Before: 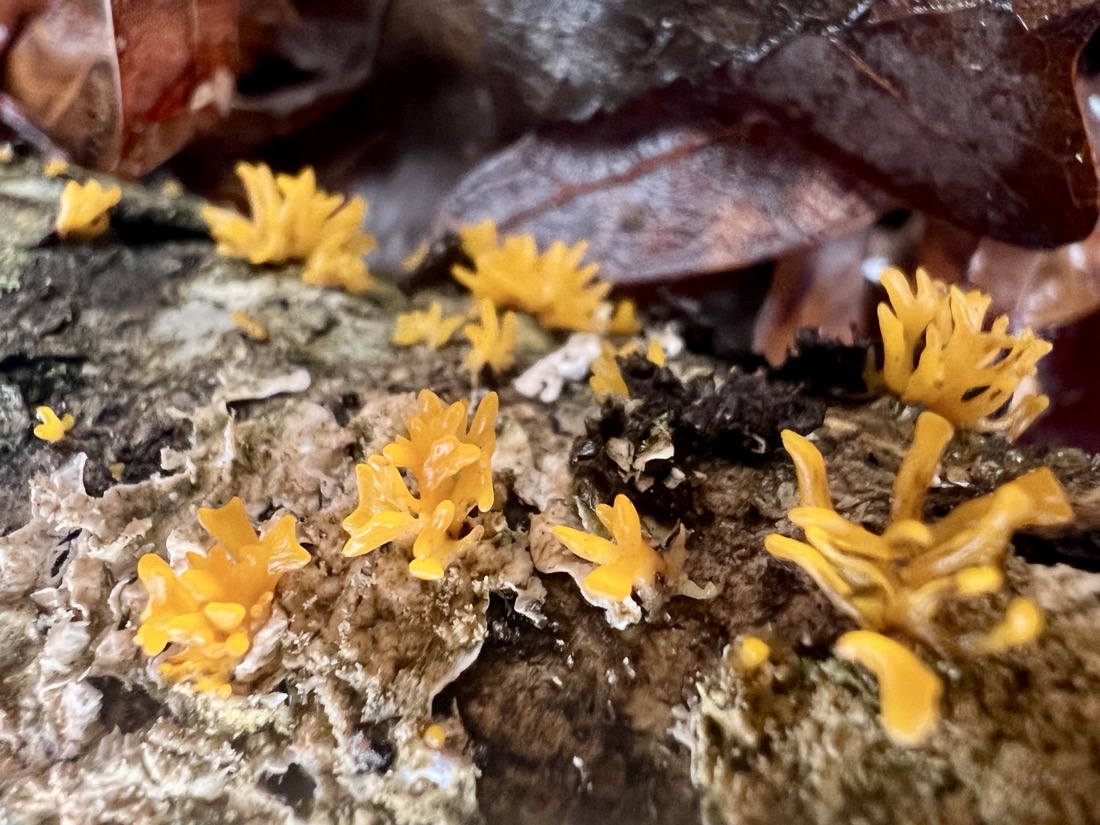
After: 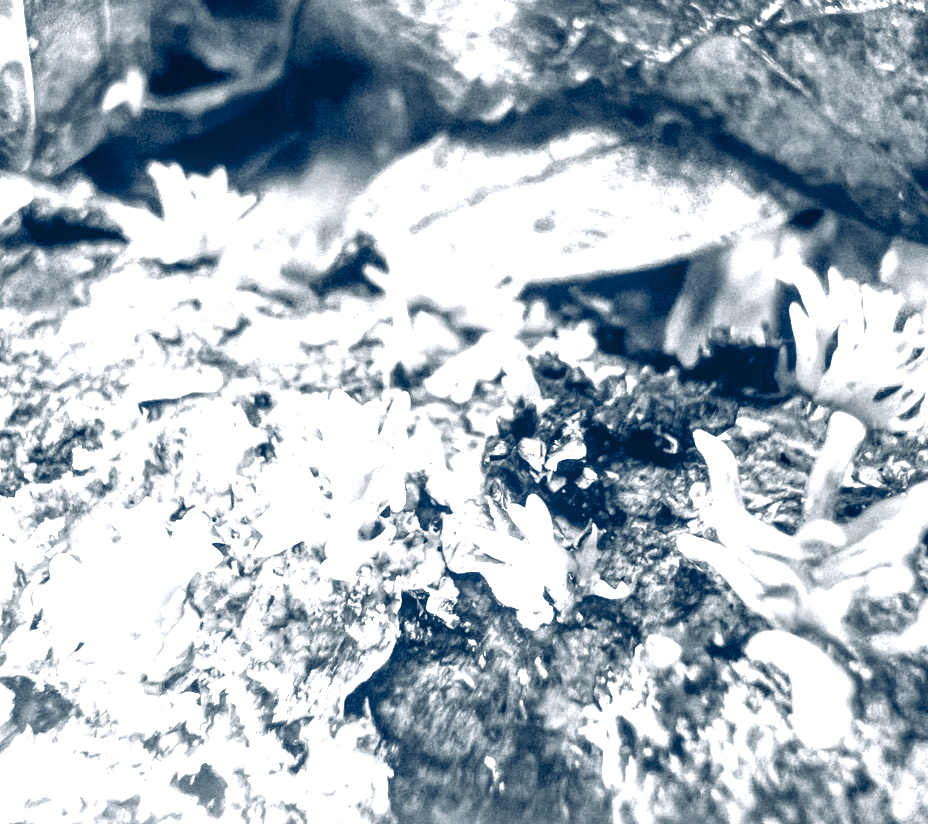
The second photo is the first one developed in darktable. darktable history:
crop: left 8.044%, right 7.526%
color balance rgb: shadows lift › luminance -7.965%, shadows lift › chroma 2.307%, shadows lift › hue 165.97°, global offset › luminance 0.366%, global offset › chroma 0.201%, global offset › hue 255.31°, linear chroma grading › global chroma 23.117%, perceptual saturation grading › global saturation 30.119%
levels: levels [0, 0.374, 0.749]
exposure: exposure 1.16 EV, compensate exposure bias true, compensate highlight preservation false
contrast brightness saturation: contrast 0.03, brightness 0.058, saturation 0.129
local contrast: on, module defaults
color calibration: output gray [0.246, 0.254, 0.501, 0], x 0.381, y 0.391, temperature 4086.6 K
